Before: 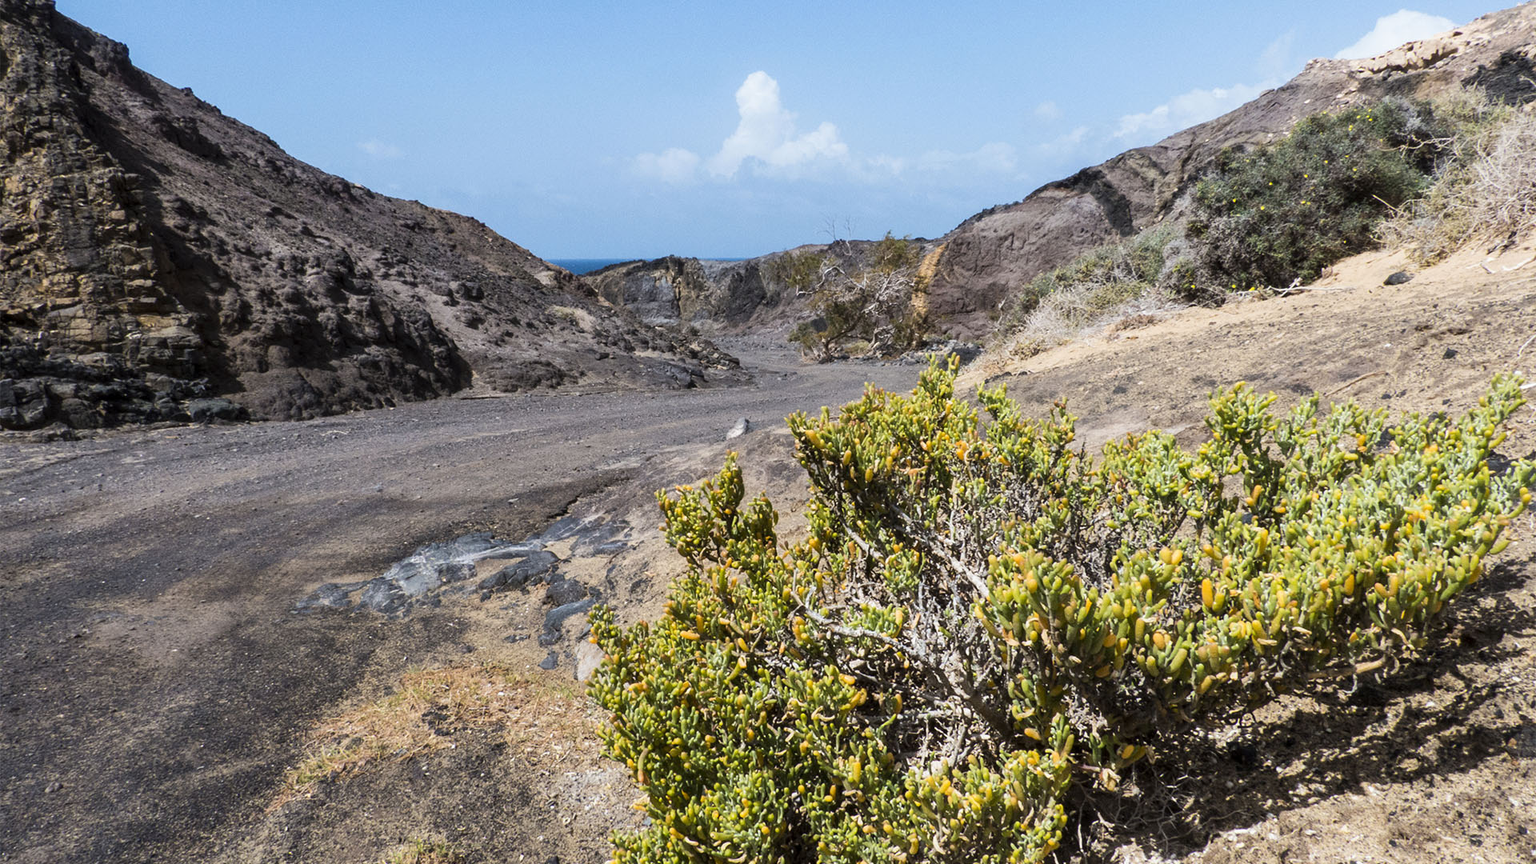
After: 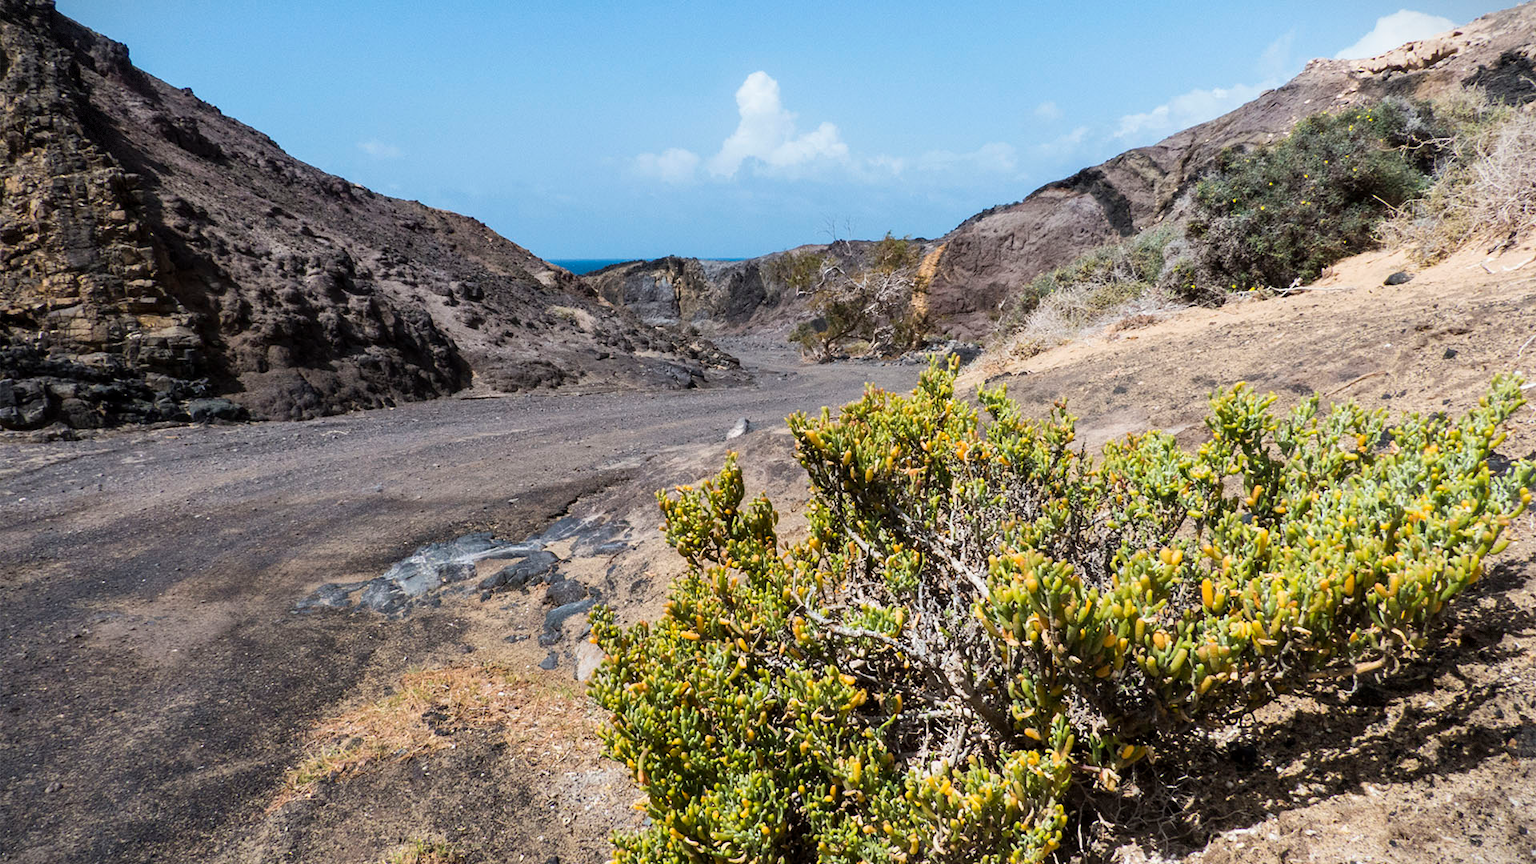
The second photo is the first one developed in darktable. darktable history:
base curve: curves: ch0 [(0, 0) (0.989, 0.992)], preserve colors none
vignetting: fall-off start 100%, brightness -0.406, saturation -0.3, width/height ratio 1.324, dithering 8-bit output, unbound false
